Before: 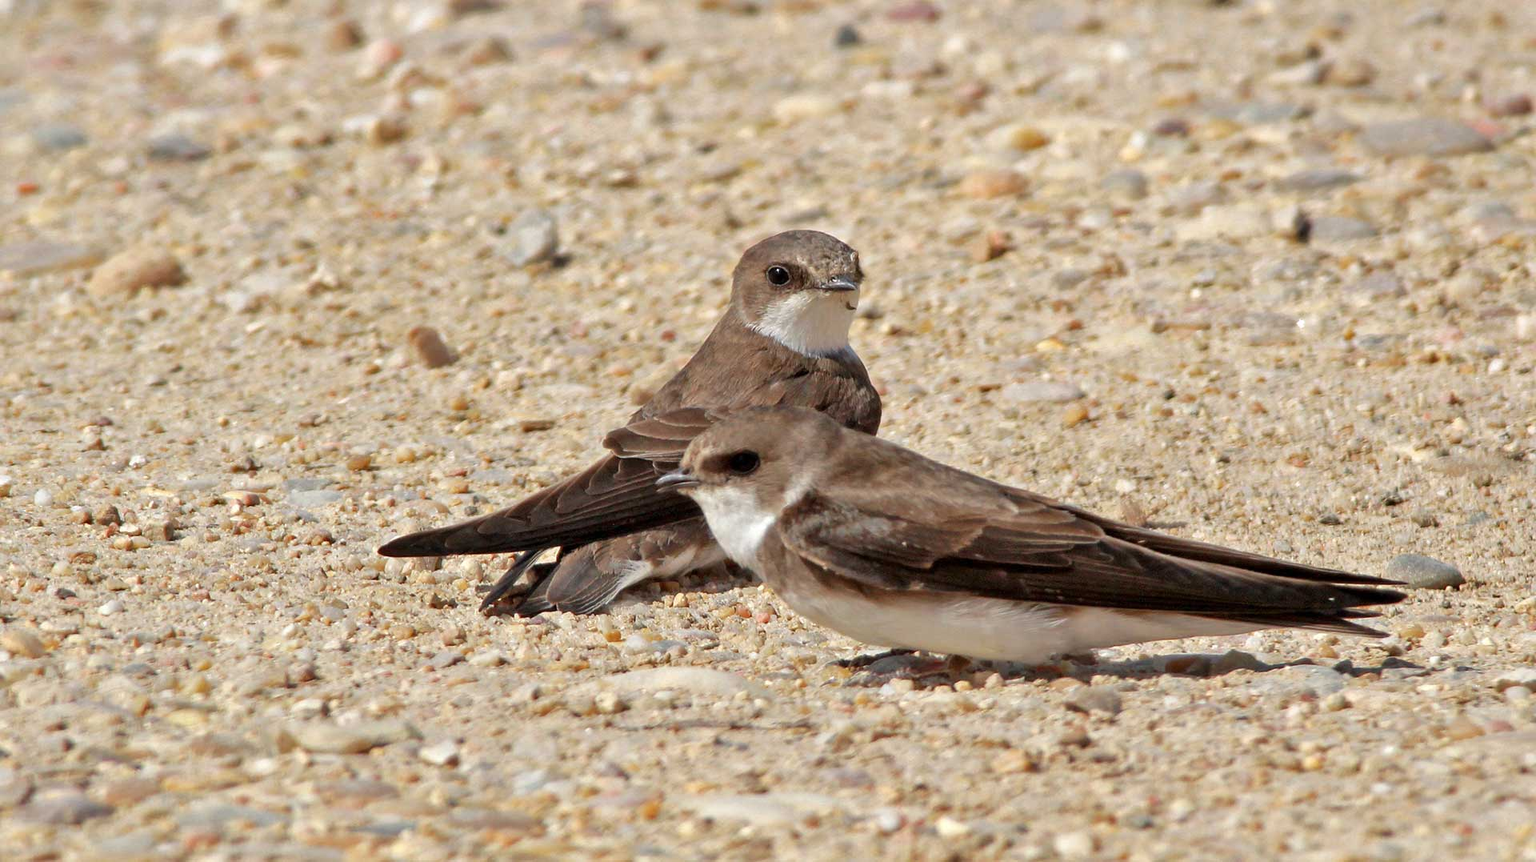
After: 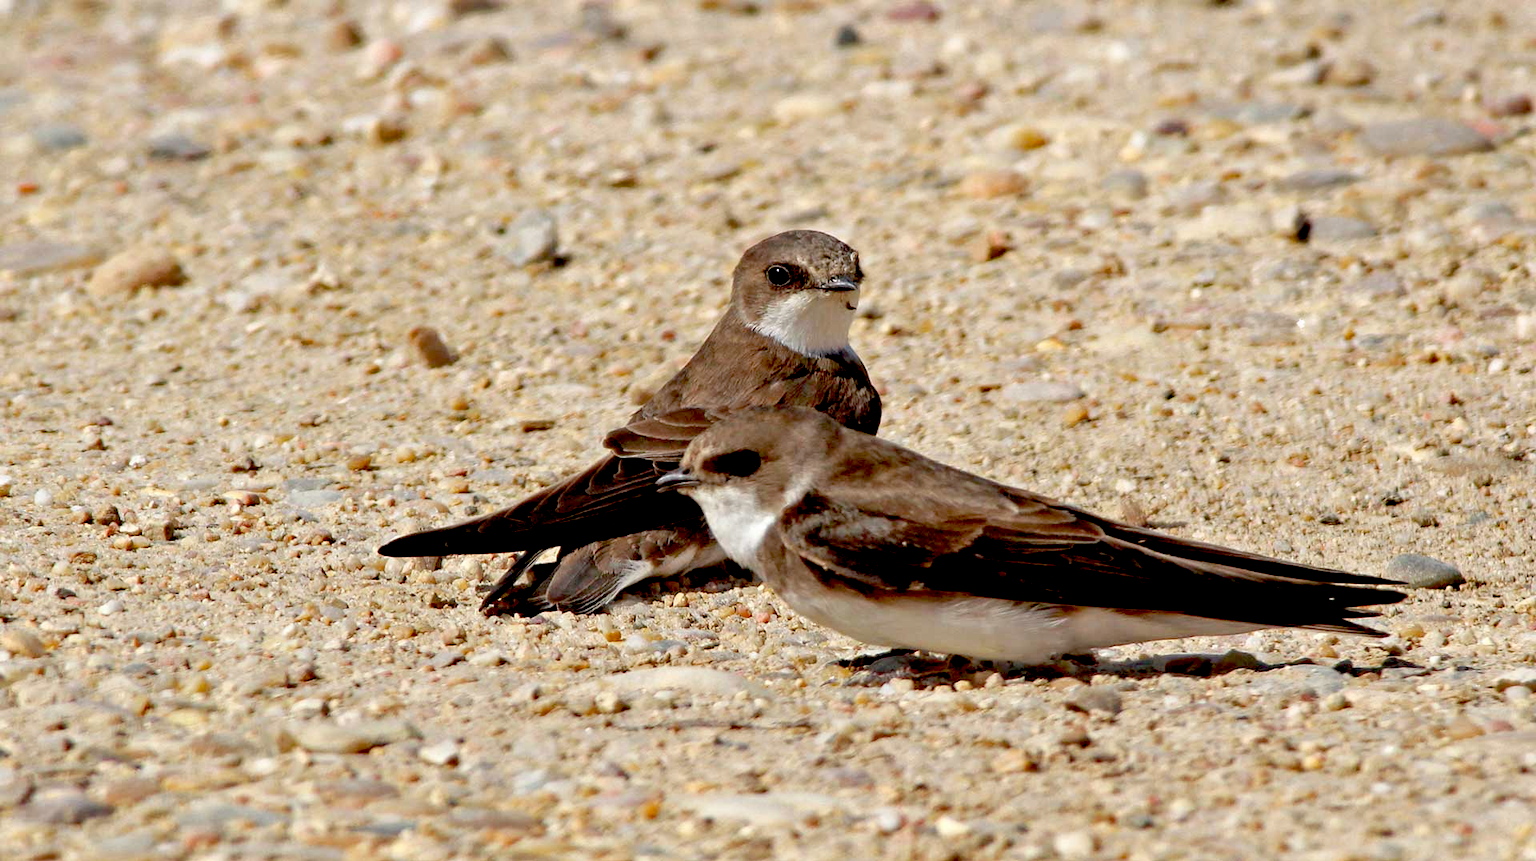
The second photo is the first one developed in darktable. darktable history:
exposure: black level correction 0.047, exposure 0.013 EV, compensate highlight preservation false
shadows and highlights: shadows 0, highlights 40
tone equalizer: -7 EV 0.18 EV, -6 EV 0.12 EV, -5 EV 0.08 EV, -4 EV 0.04 EV, -2 EV -0.02 EV, -1 EV -0.04 EV, +0 EV -0.06 EV, luminance estimator HSV value / RGB max
